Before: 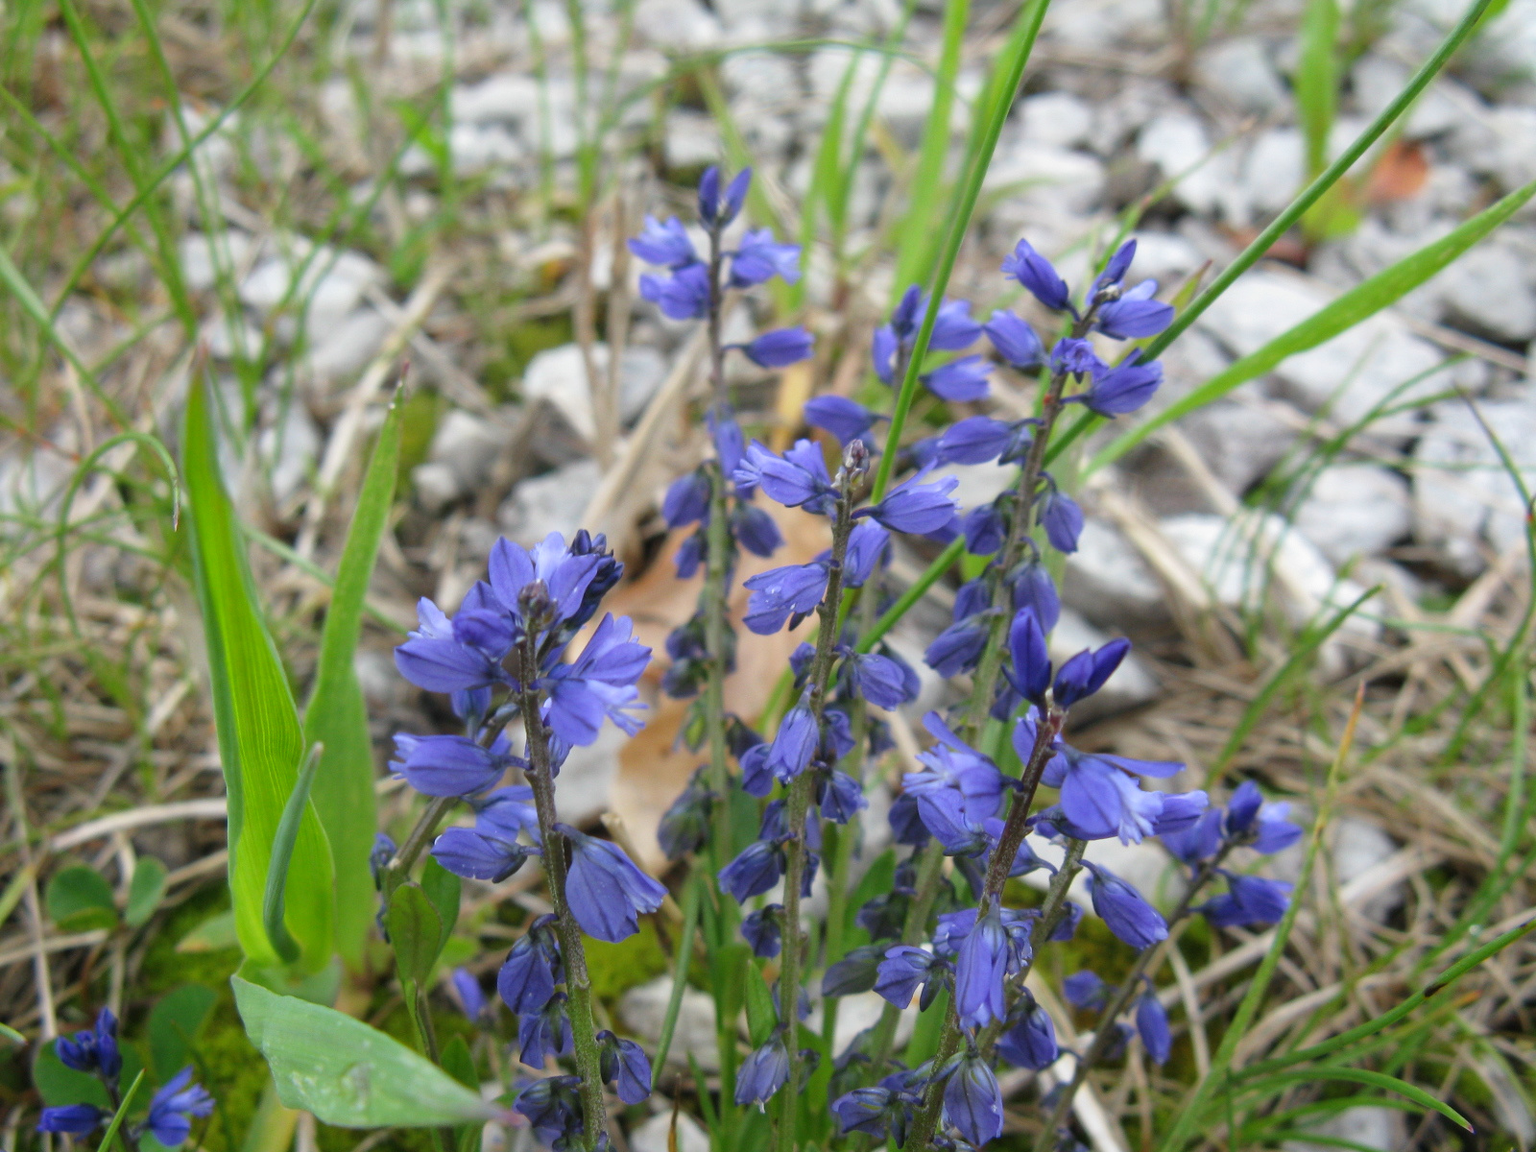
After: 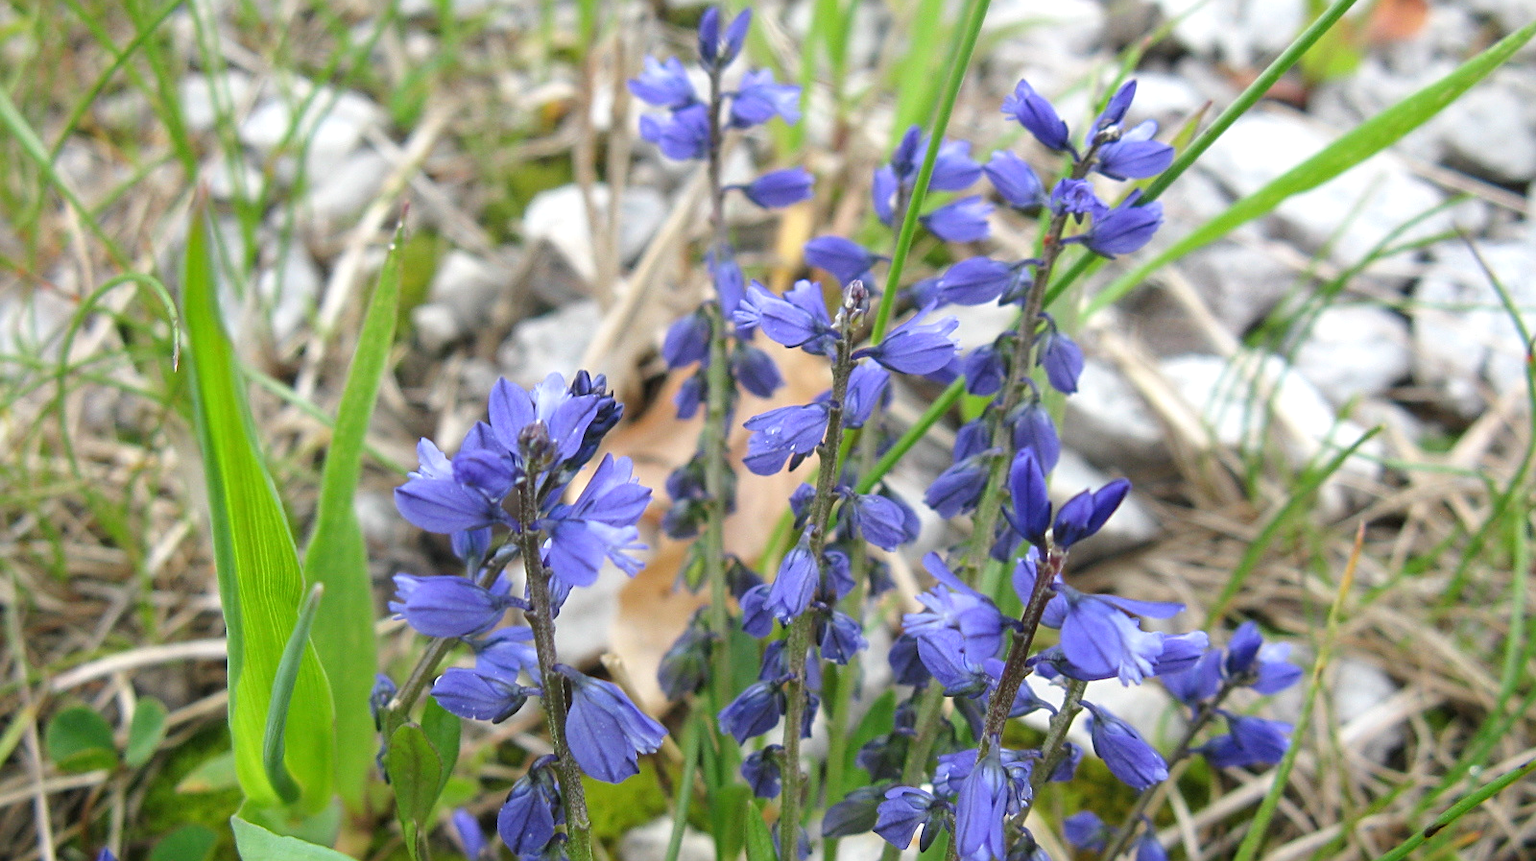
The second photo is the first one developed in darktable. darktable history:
base curve: curves: ch0 [(0, 0) (0.283, 0.295) (1, 1)], preserve colors none
exposure: exposure 0.374 EV, compensate exposure bias true, compensate highlight preservation false
crop: top 13.908%, bottom 11.334%
sharpen: on, module defaults
